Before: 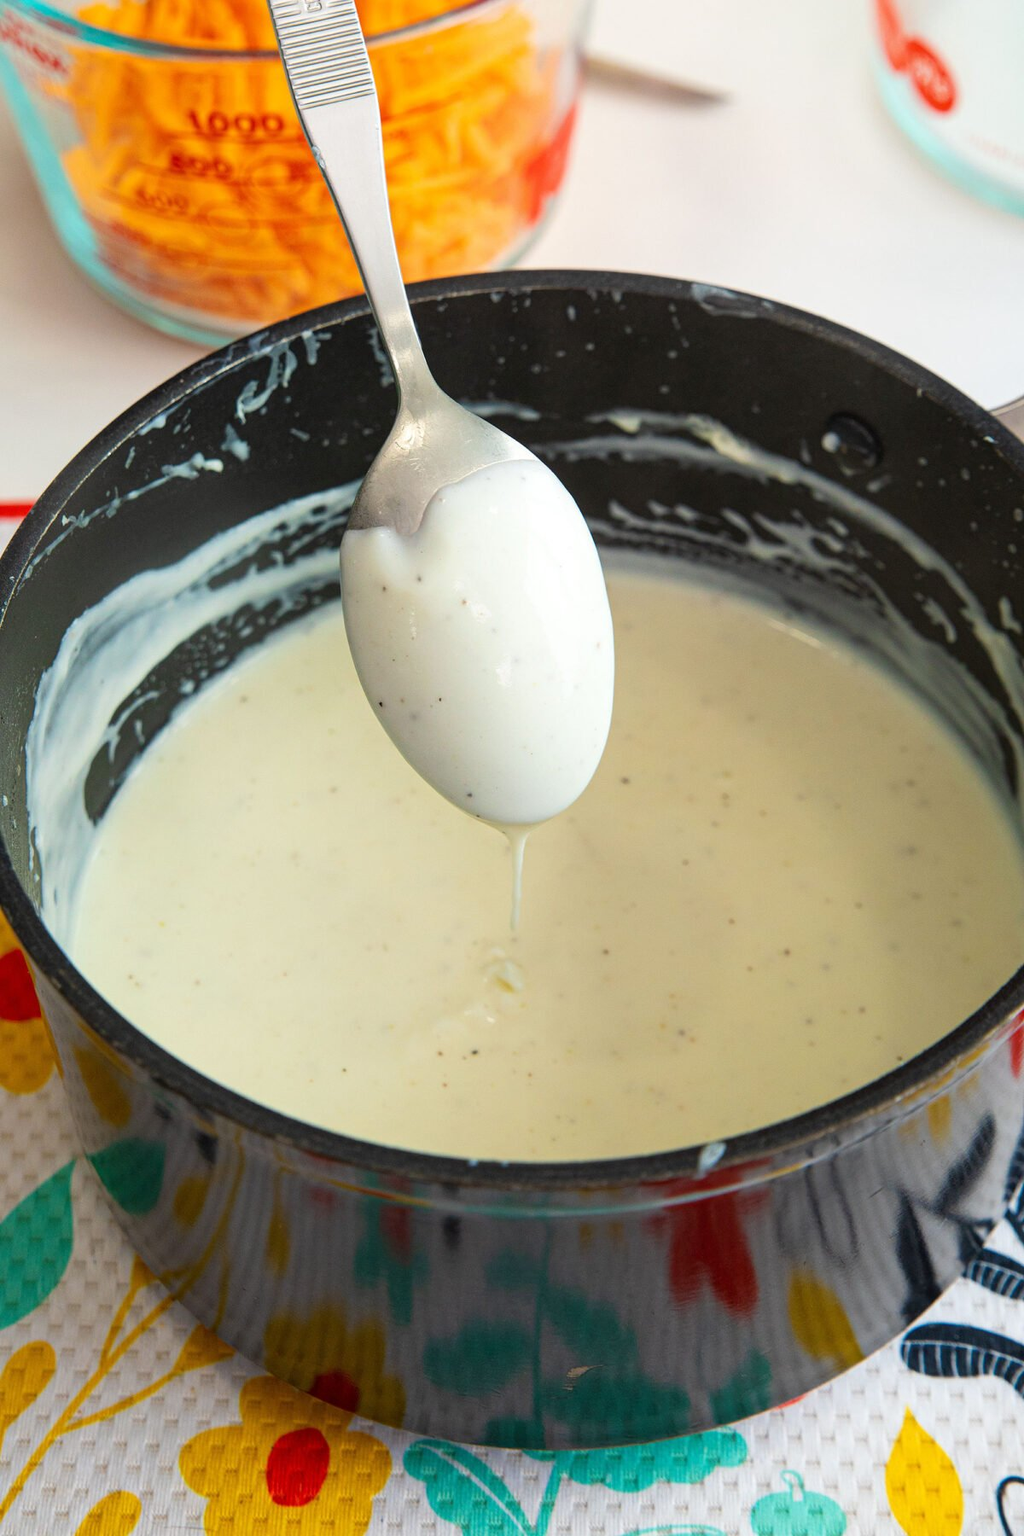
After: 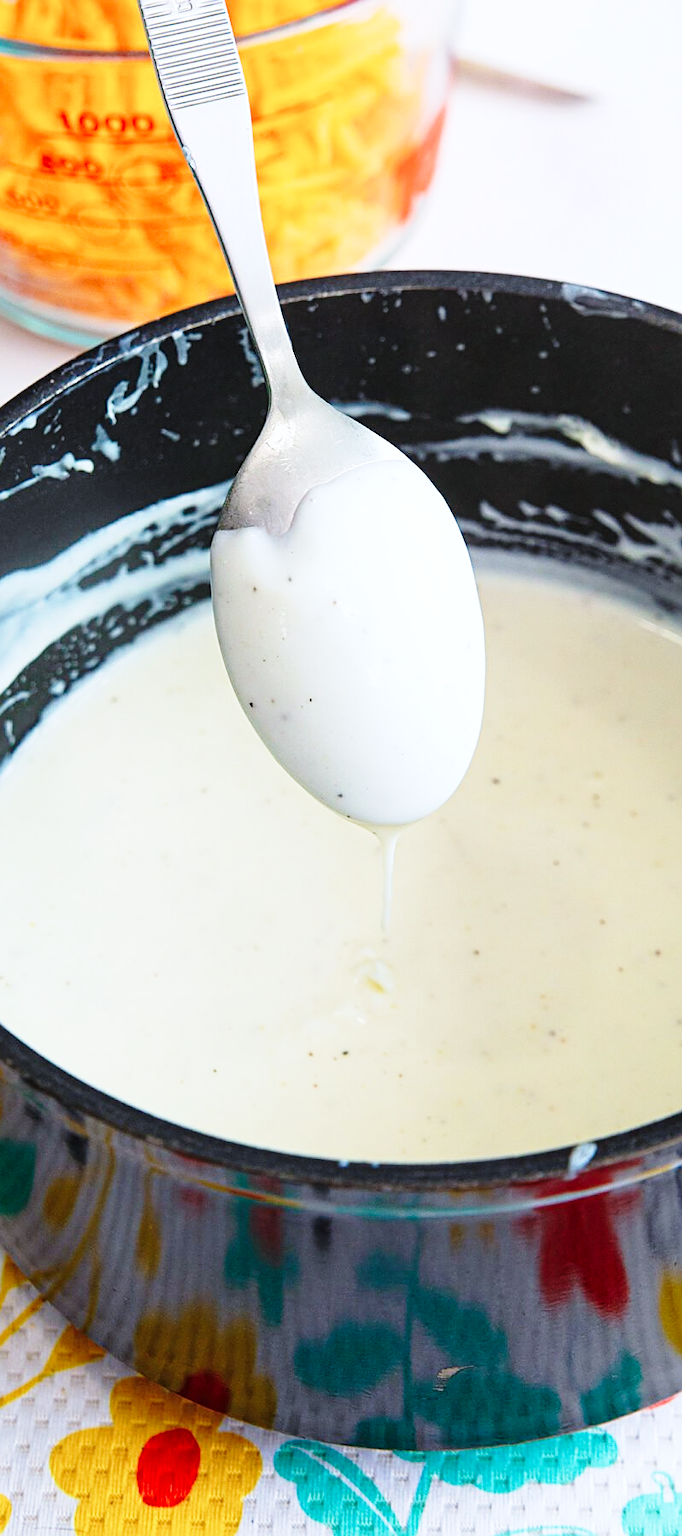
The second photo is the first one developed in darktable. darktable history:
sharpen: on, module defaults
crop and rotate: left 12.673%, right 20.66%
color calibration: illuminant as shot in camera, x 0.37, y 0.382, temperature 4313.32 K
base curve: curves: ch0 [(0, 0) (0.028, 0.03) (0.121, 0.232) (0.46, 0.748) (0.859, 0.968) (1, 1)], preserve colors none
